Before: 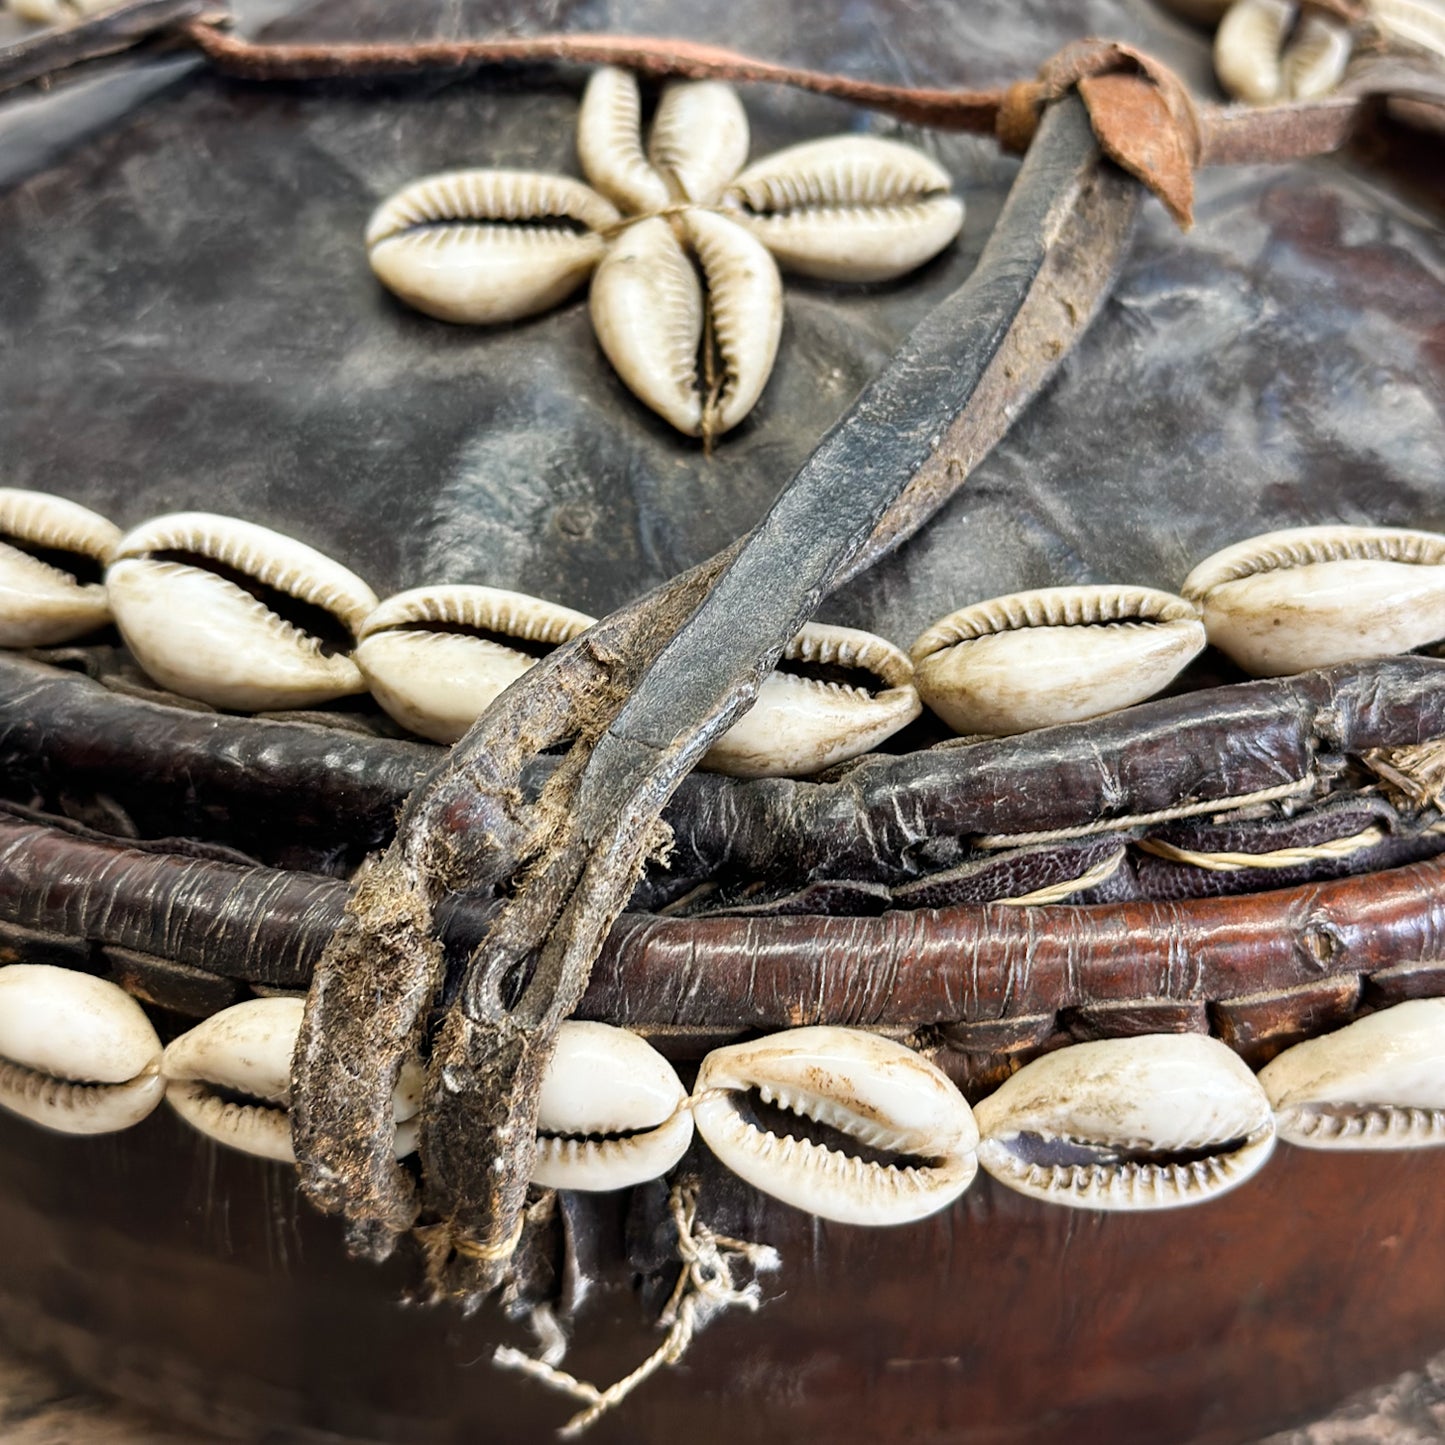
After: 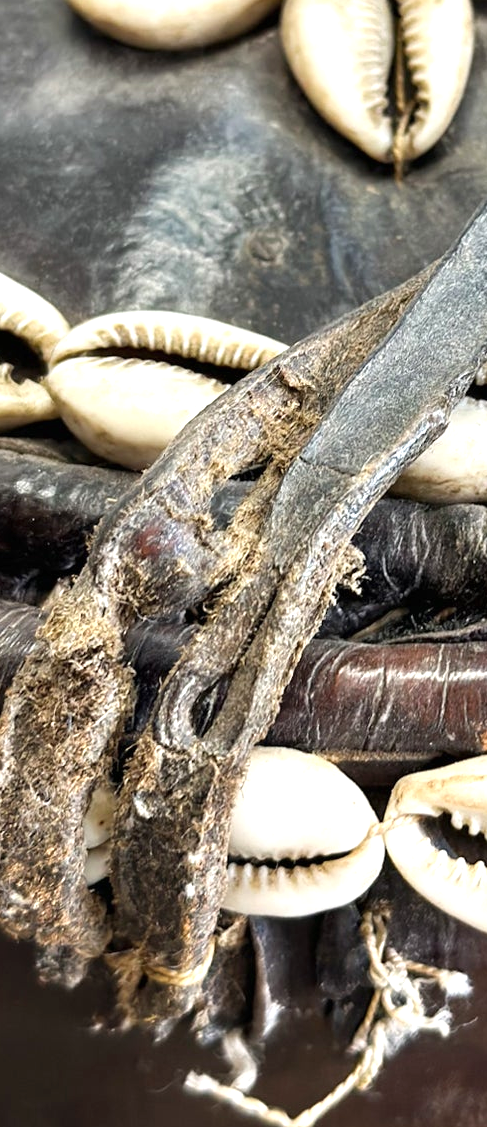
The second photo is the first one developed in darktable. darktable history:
crop and rotate: left 21.439%, top 19.027%, right 44.853%, bottom 2.979%
exposure: black level correction 0, exposure 0.498 EV, compensate exposure bias true, compensate highlight preservation false
